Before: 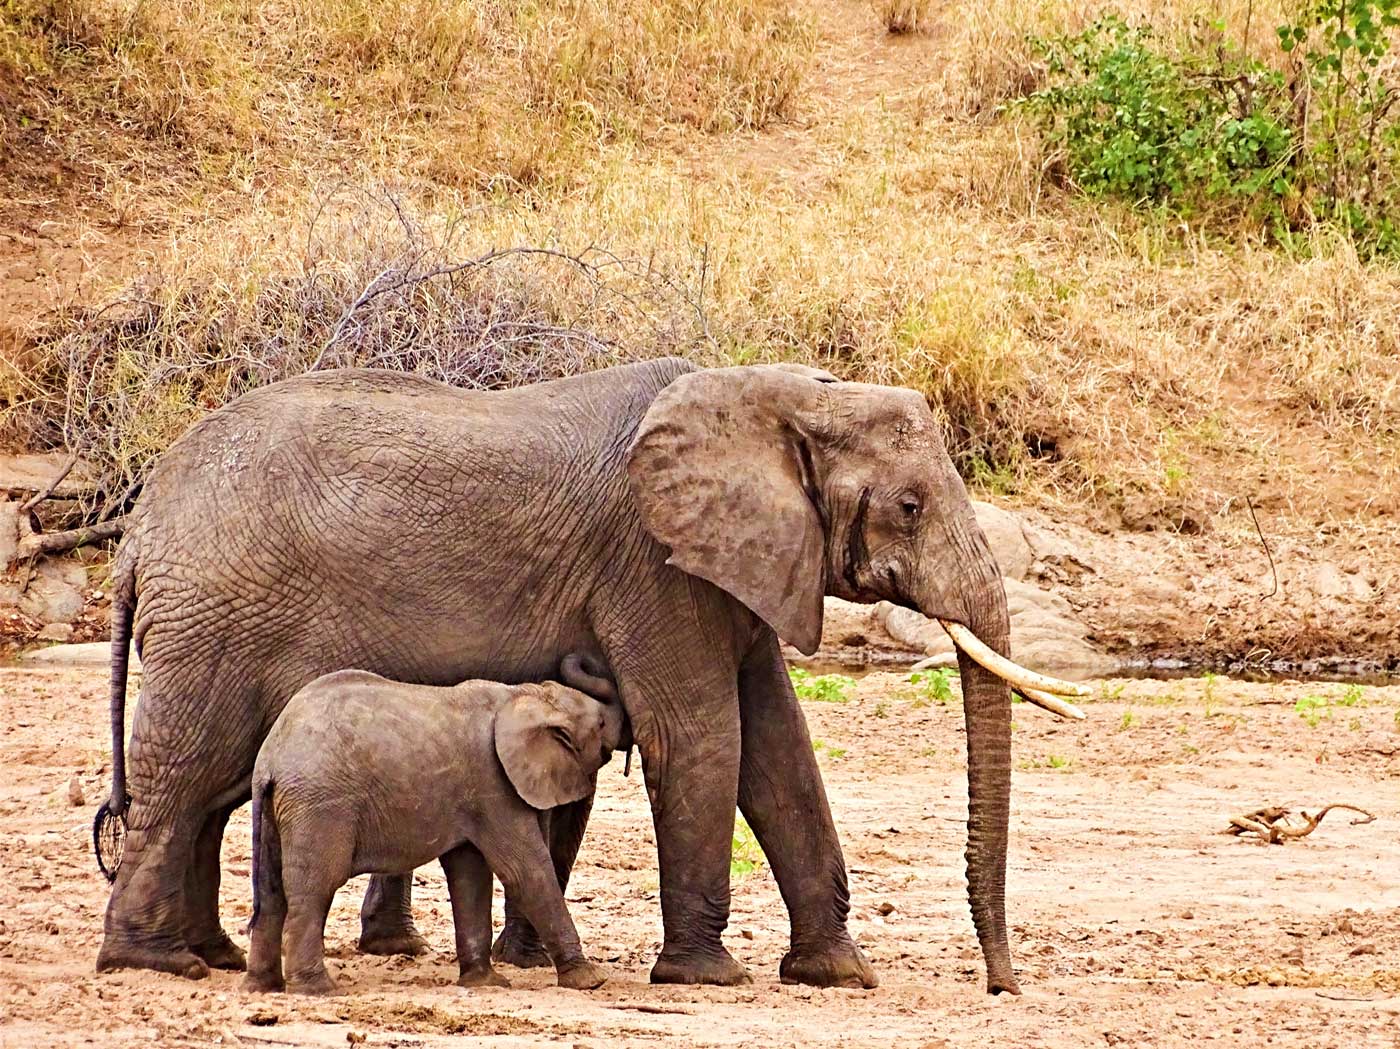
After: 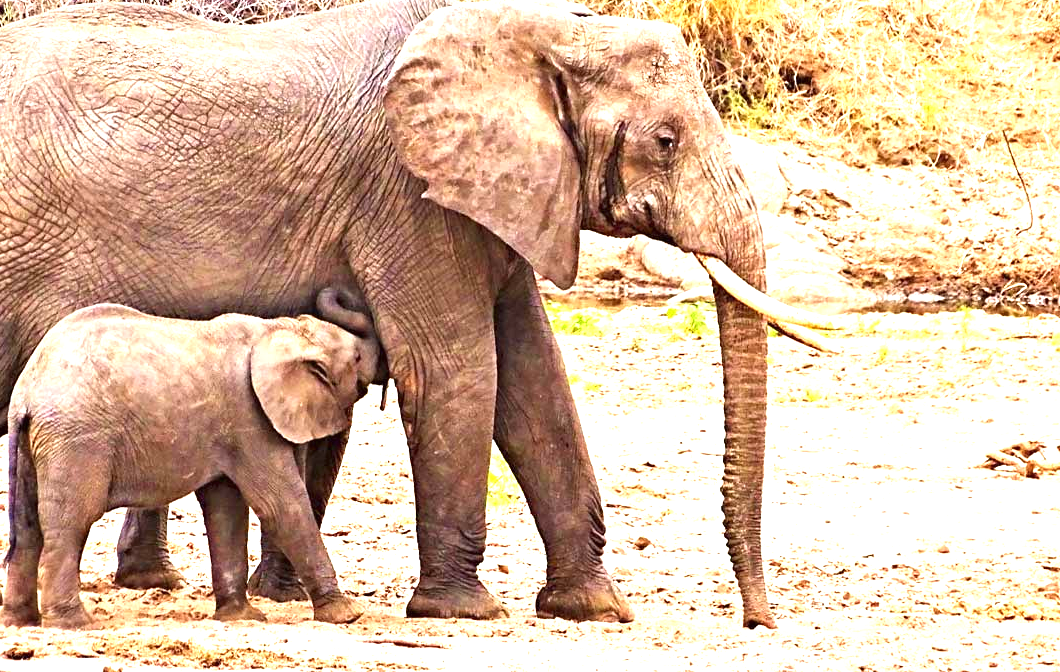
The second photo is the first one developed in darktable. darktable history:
exposure: black level correction 0, exposure 1.287 EV, compensate exposure bias true, compensate highlight preservation false
crop and rotate: left 17.456%, top 34.903%, right 6.796%, bottom 0.967%
